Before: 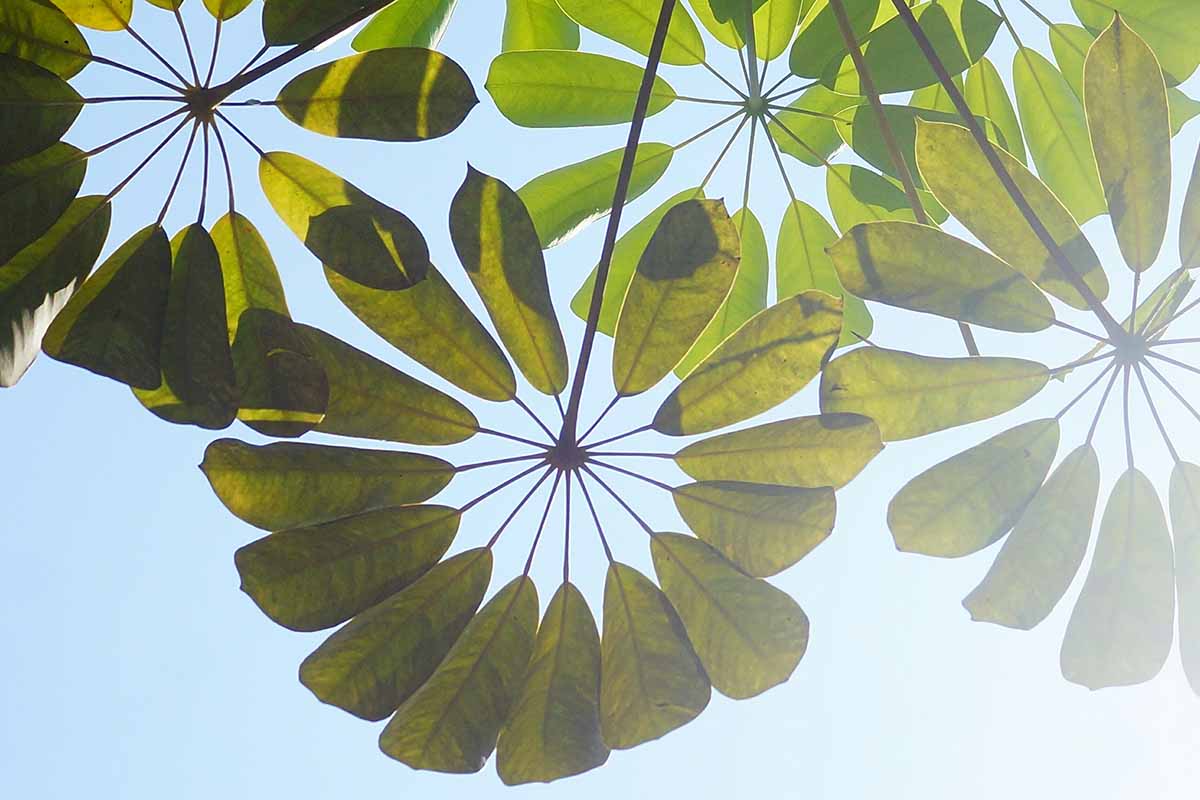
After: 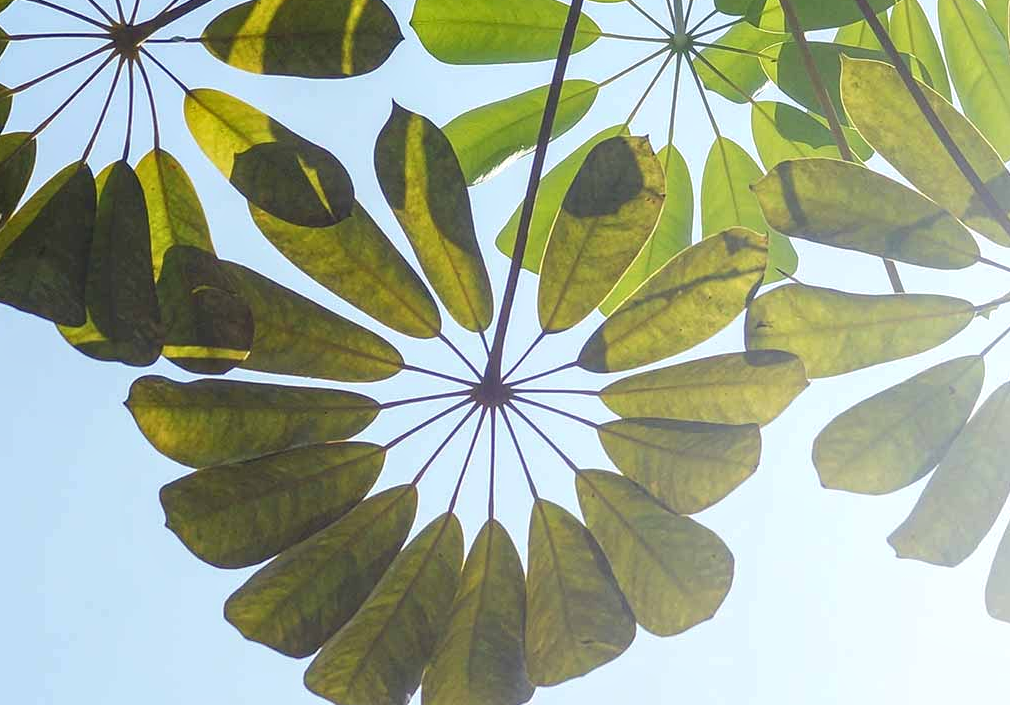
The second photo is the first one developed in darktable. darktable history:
tone equalizer: -8 EV 0.058 EV, edges refinement/feathering 500, mask exposure compensation -1.57 EV, preserve details guided filter
crop: left 6.282%, top 7.983%, right 9.525%, bottom 3.768%
local contrast: on, module defaults
